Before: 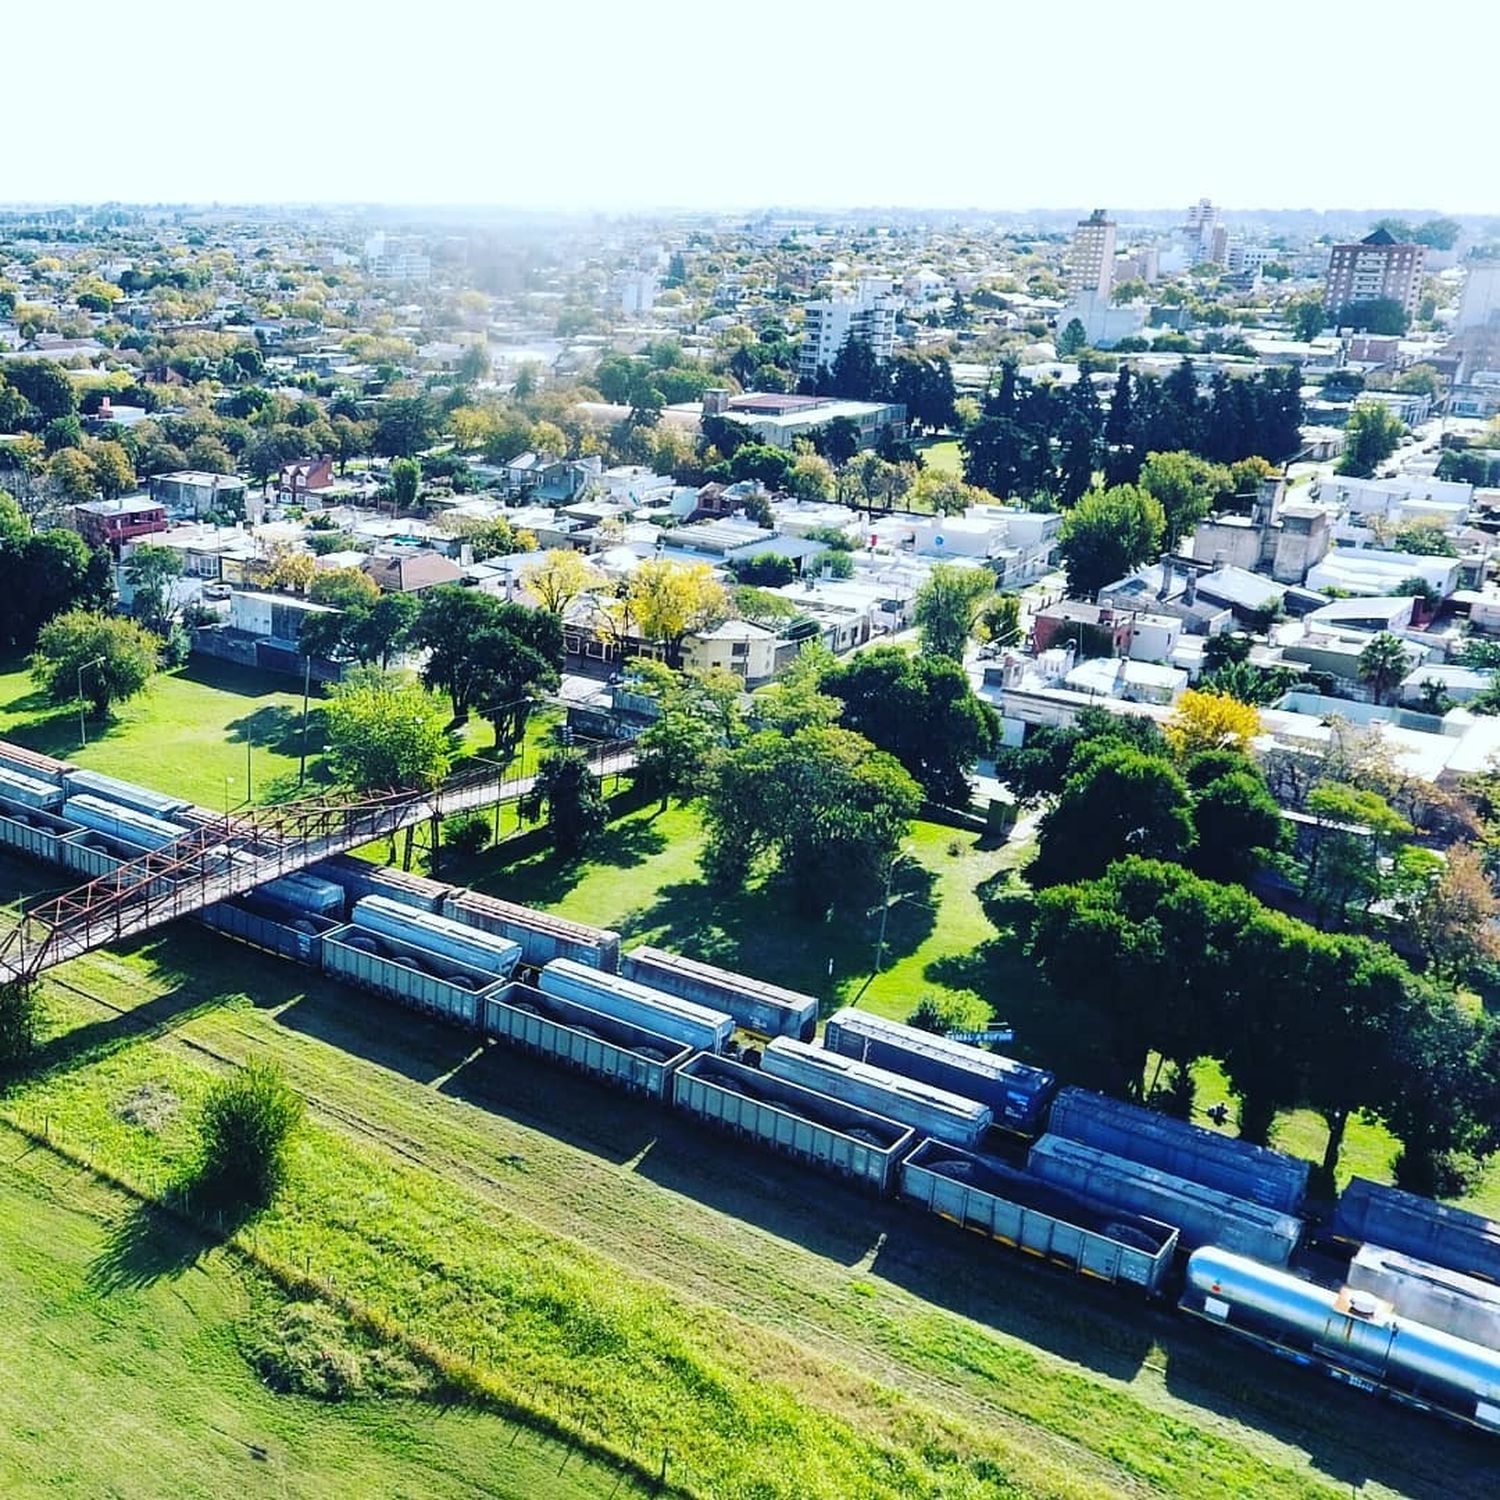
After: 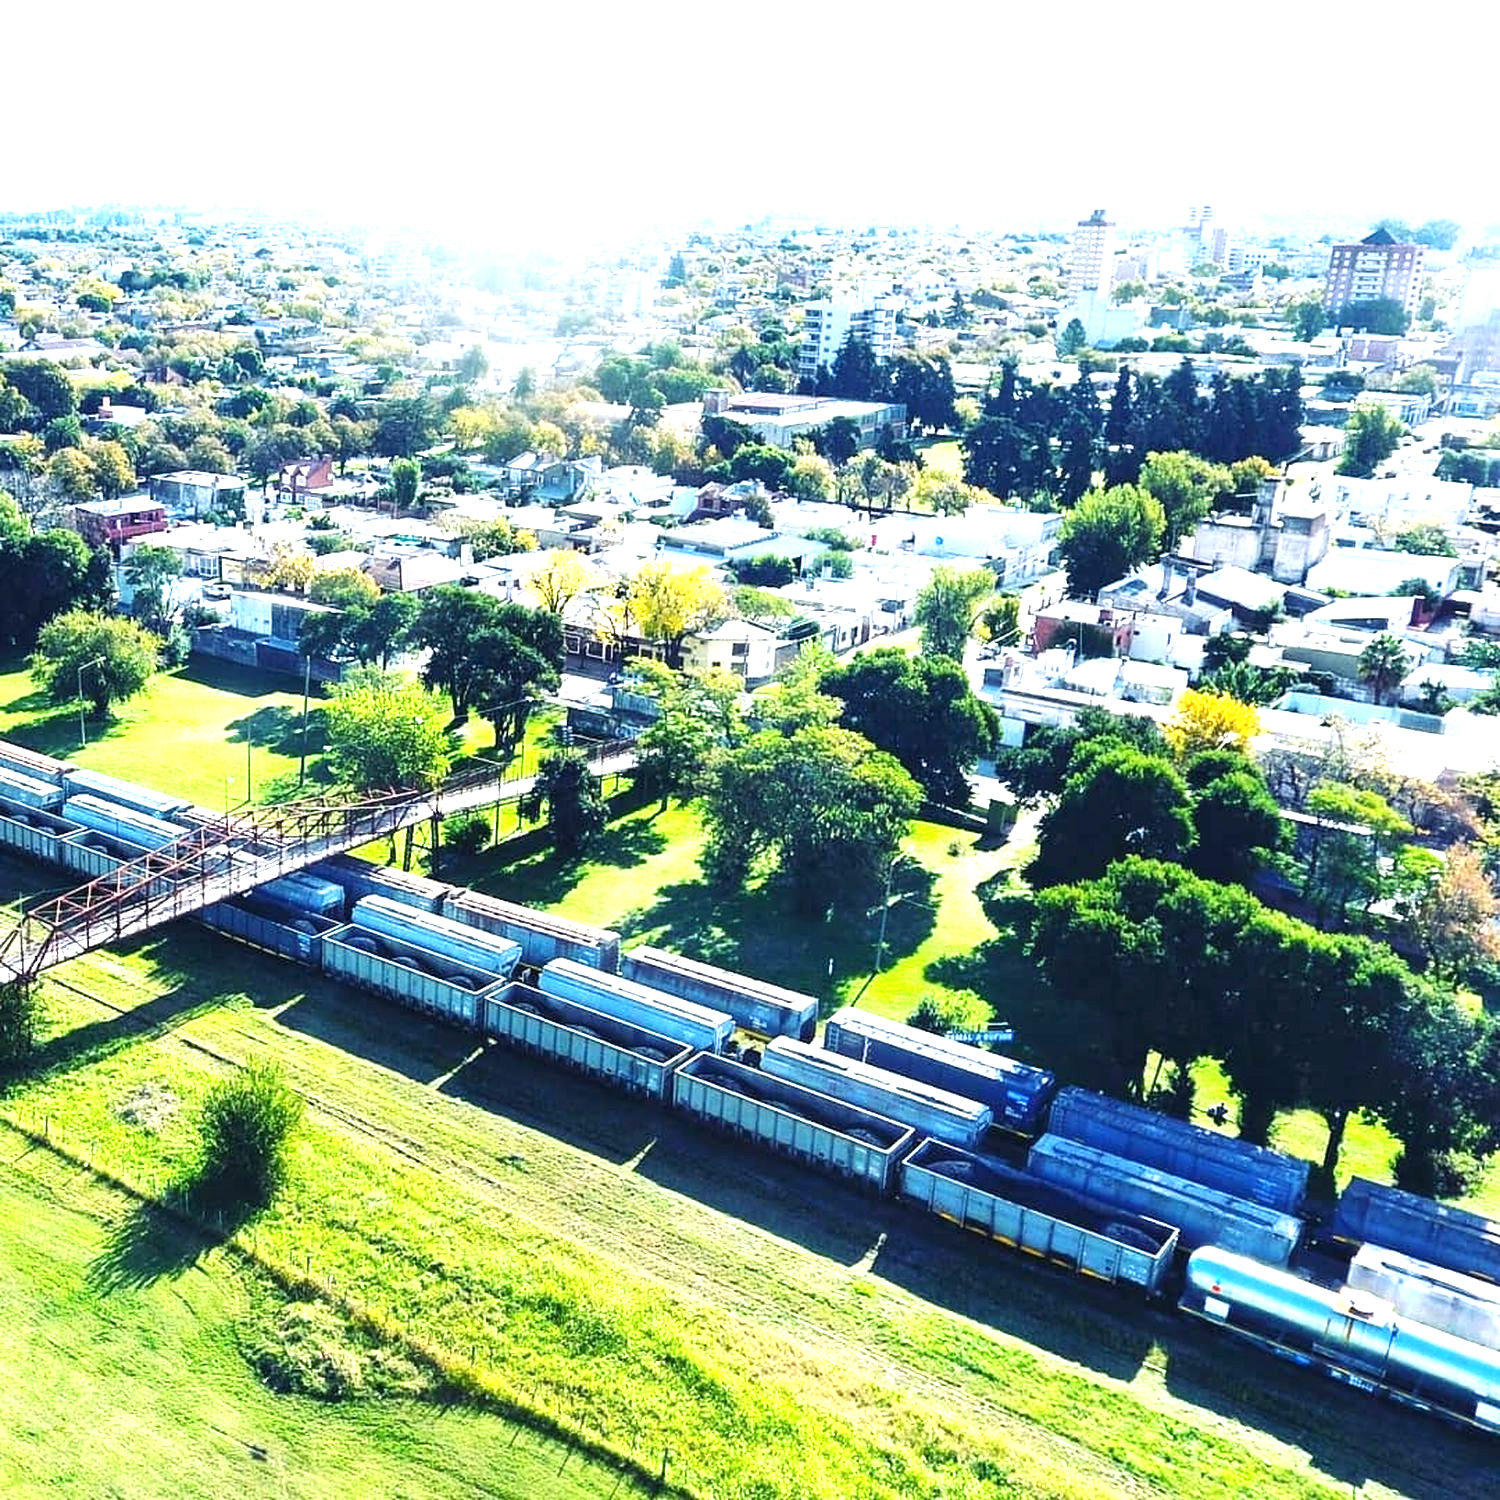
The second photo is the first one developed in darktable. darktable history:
exposure: black level correction 0.001, exposure 0.955 EV, compensate exposure bias true, compensate highlight preservation false
